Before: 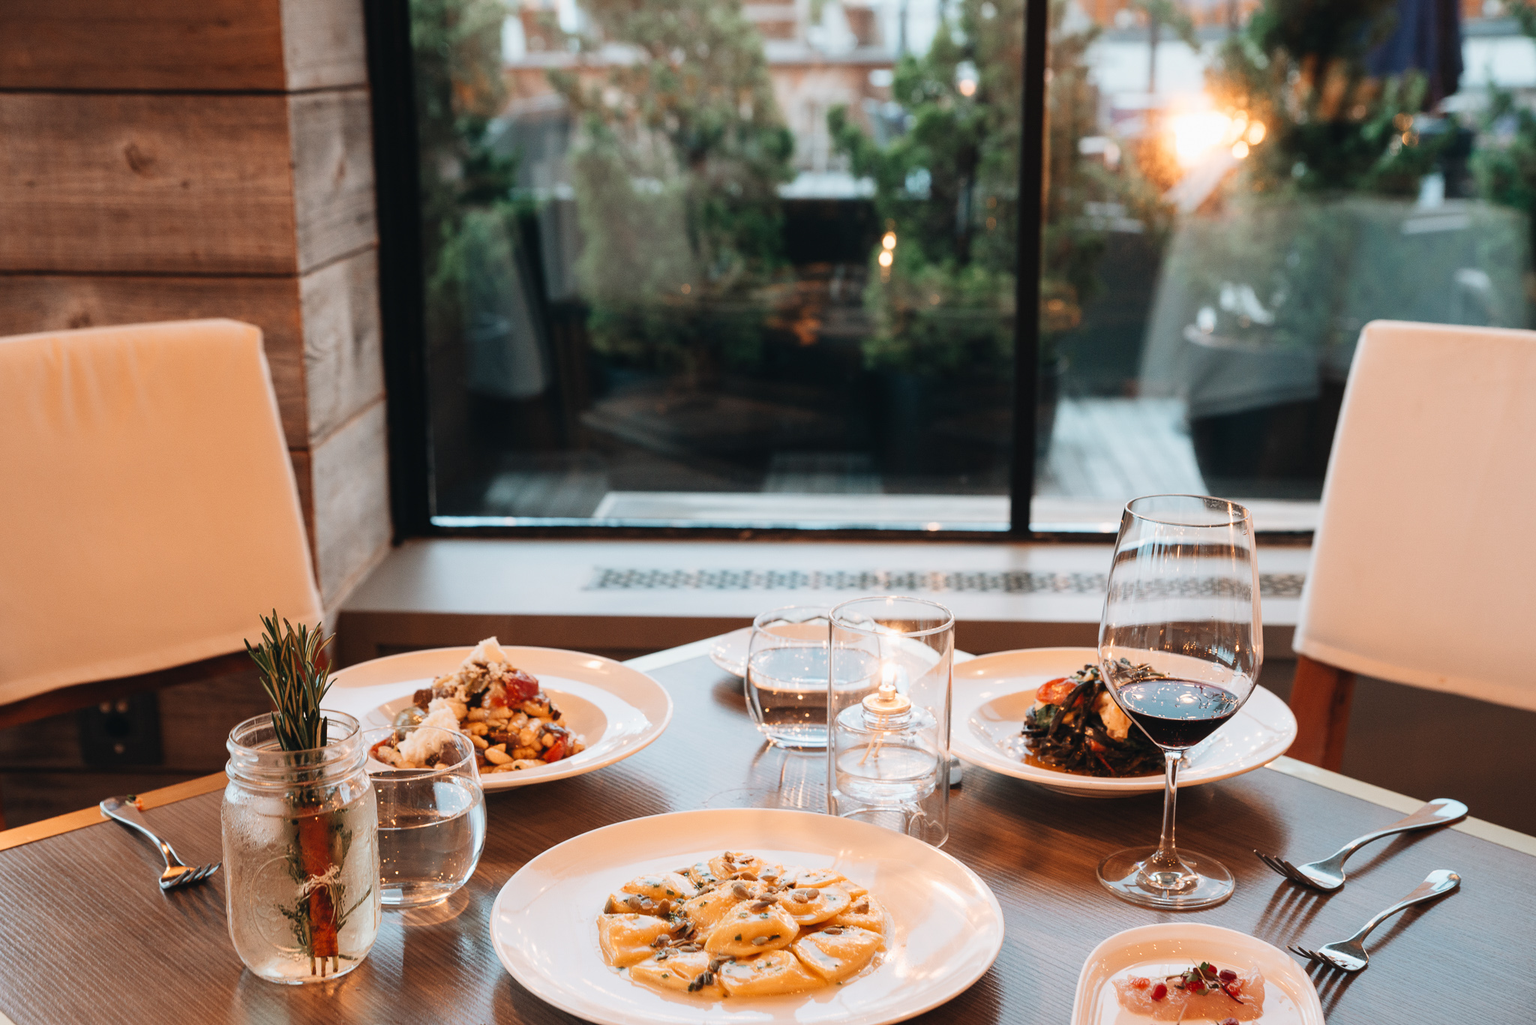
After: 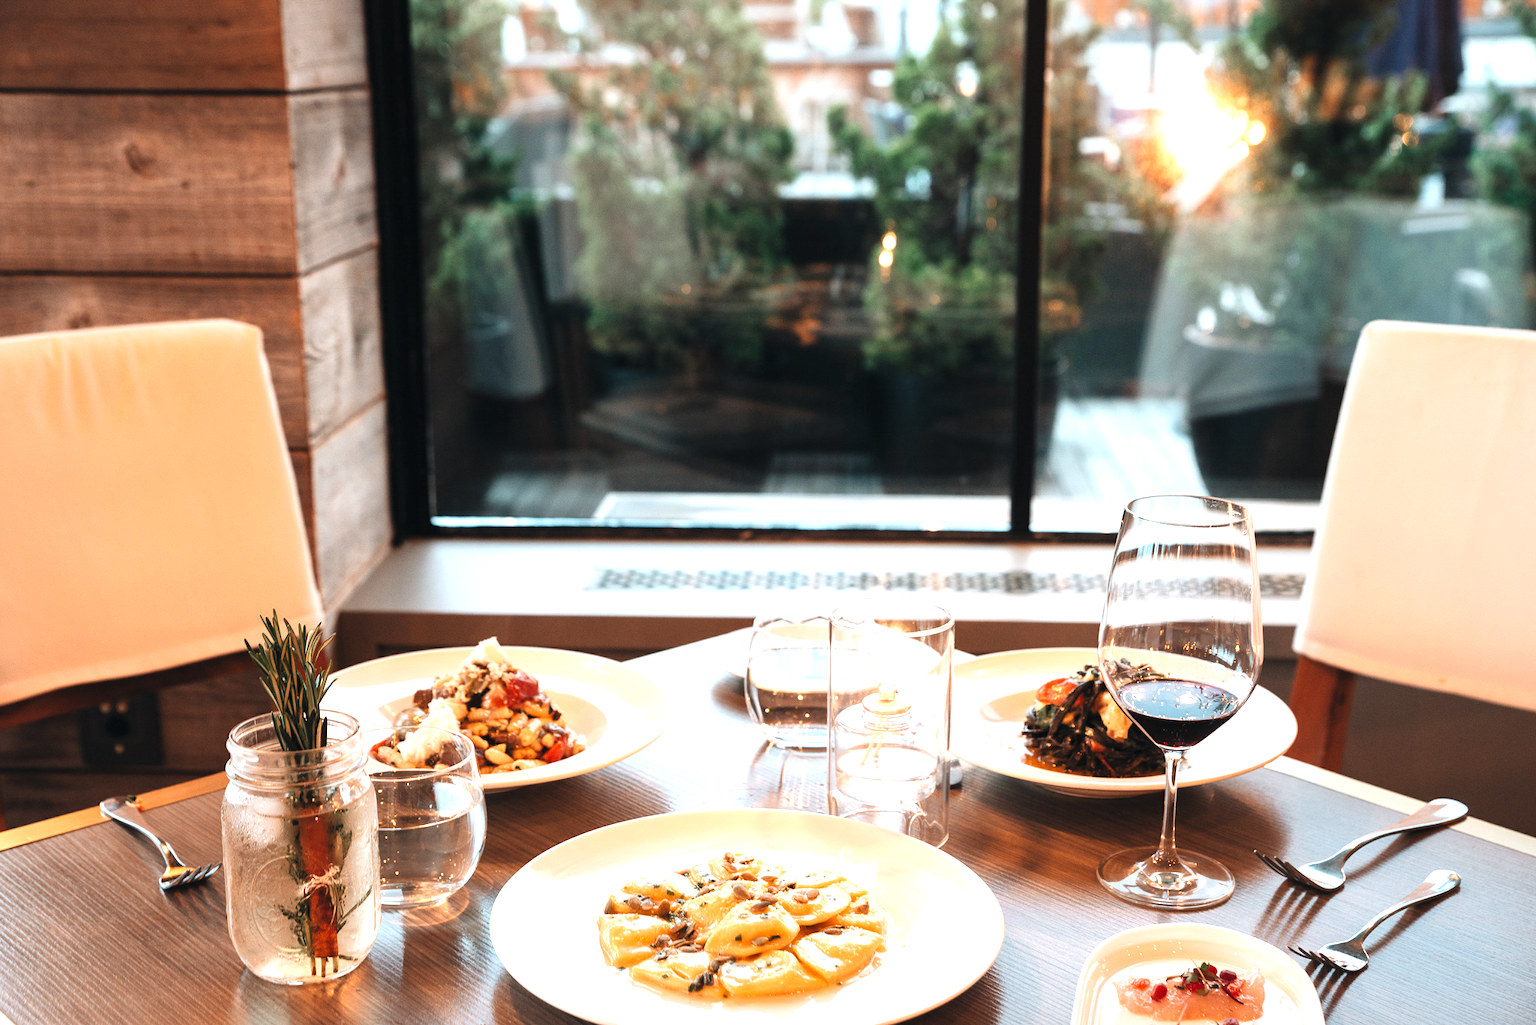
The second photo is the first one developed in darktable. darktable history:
exposure: black level correction 0, exposure 0.7 EV, compensate exposure bias true, compensate highlight preservation false
levels: levels [0.031, 0.5, 0.969]
